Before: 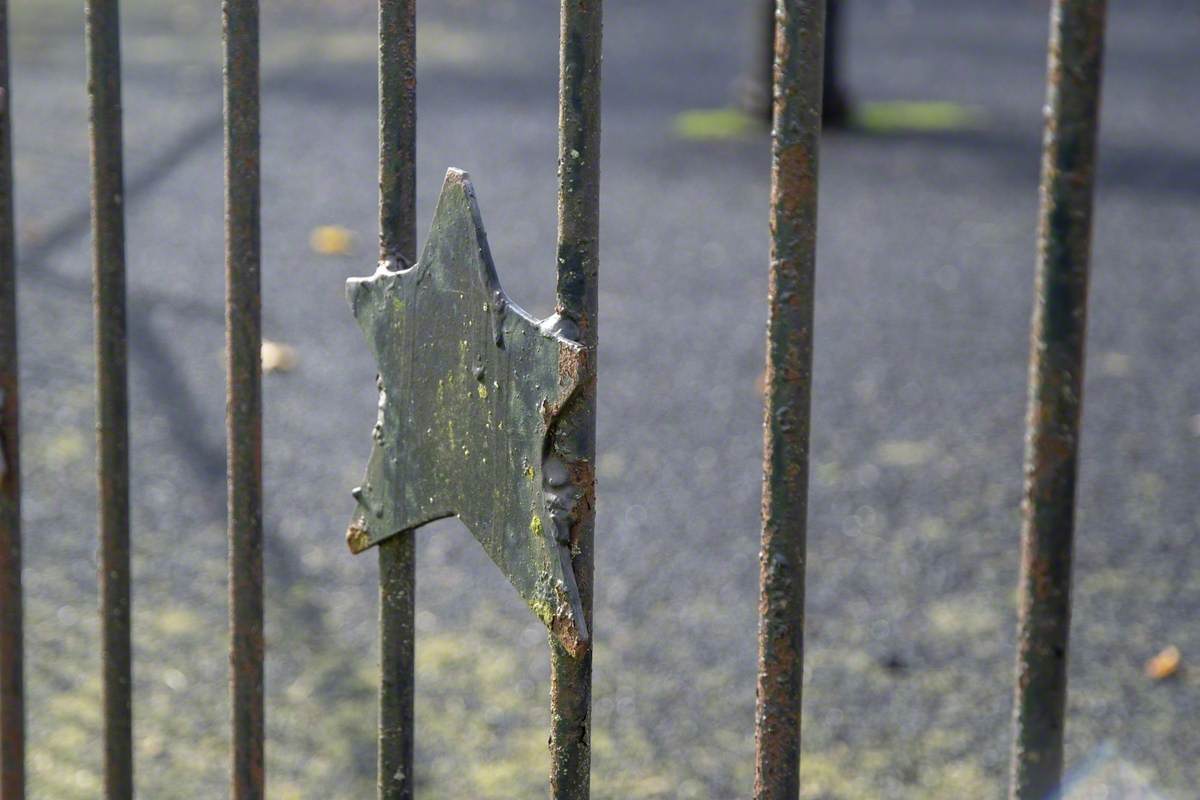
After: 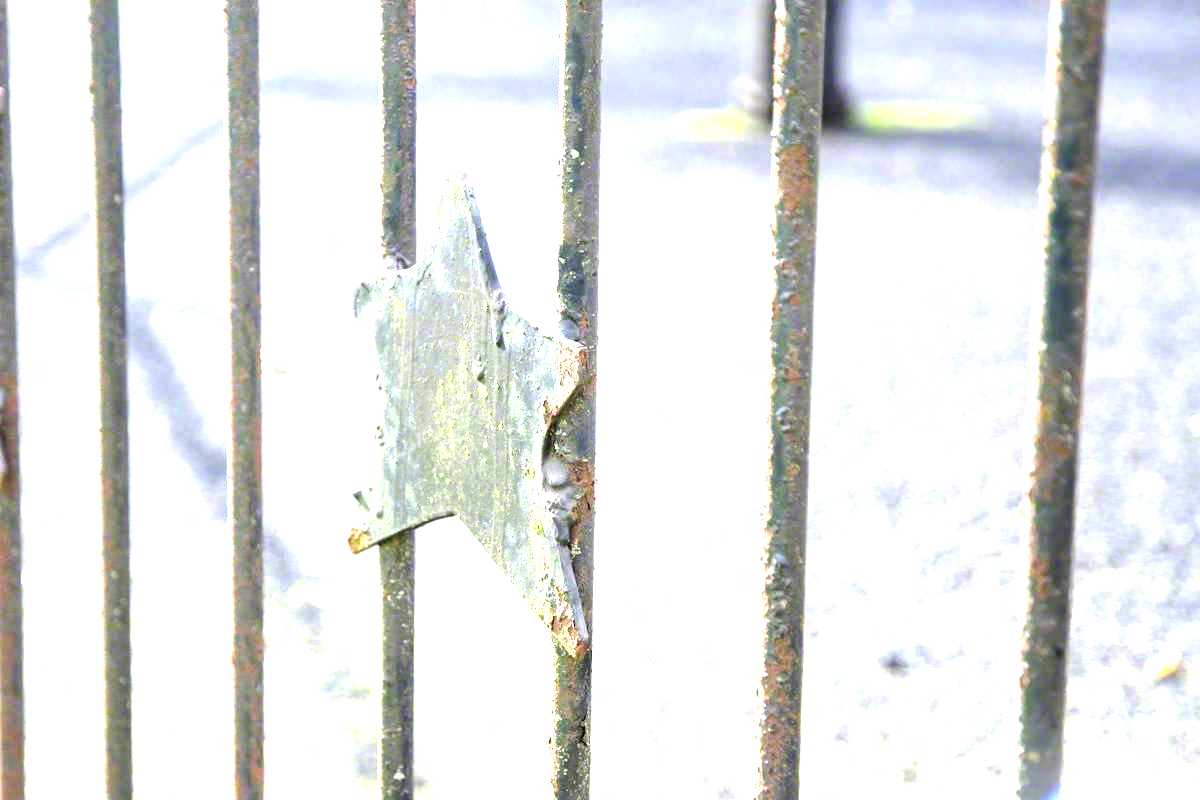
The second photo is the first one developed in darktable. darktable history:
exposure: black level correction 0, exposure 2.146 EV, compensate highlight preservation false
tone equalizer: -8 EV -0.401 EV, -7 EV -0.377 EV, -6 EV -0.34 EV, -5 EV -0.239 EV, -3 EV 0.19 EV, -2 EV 0.32 EV, -1 EV 0.397 EV, +0 EV 0.432 EV
